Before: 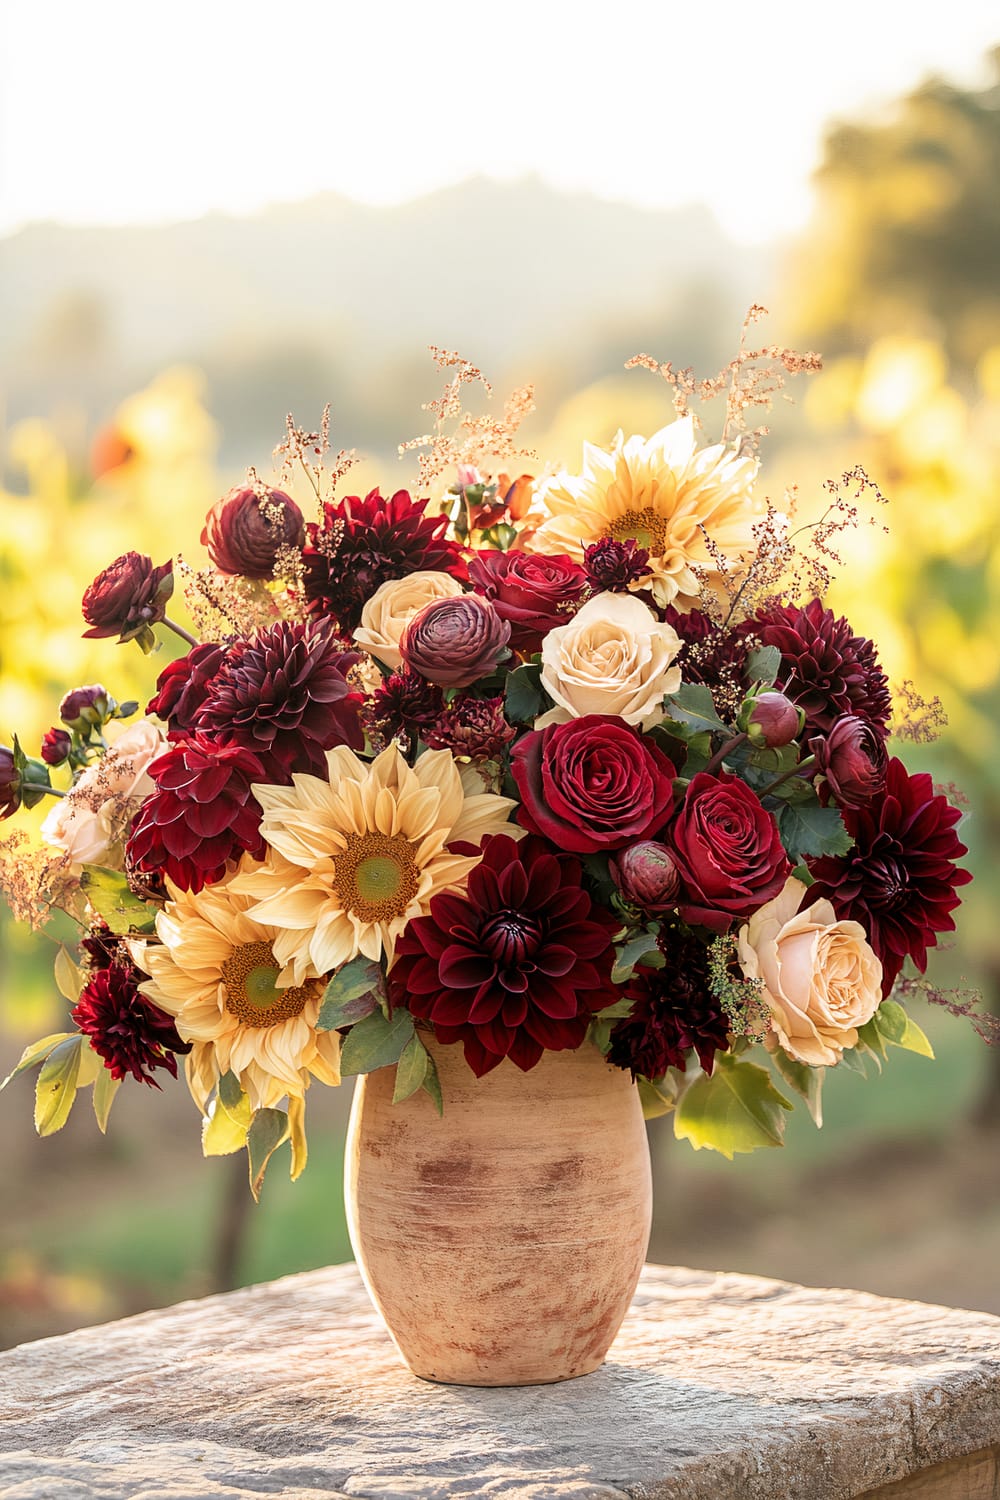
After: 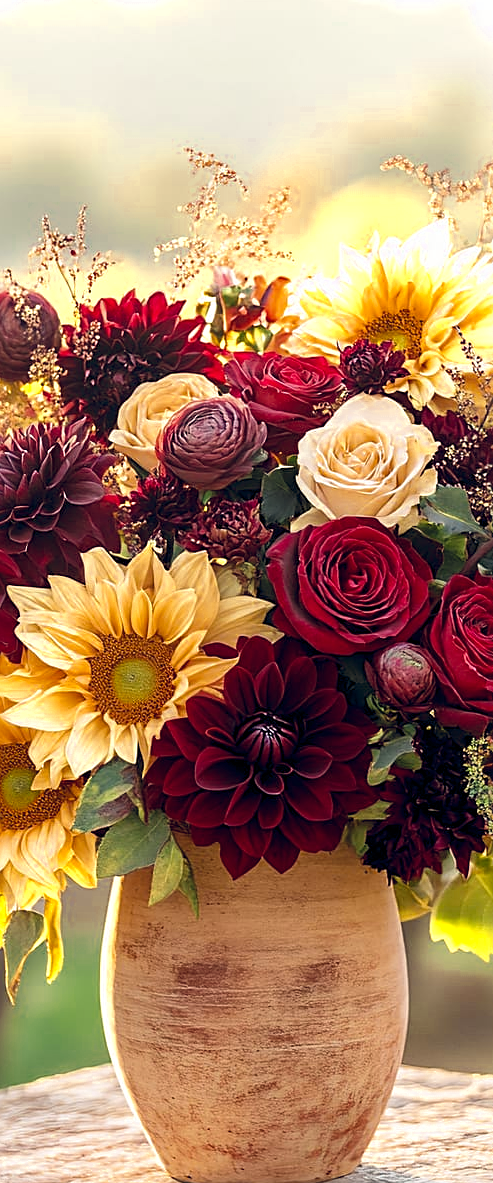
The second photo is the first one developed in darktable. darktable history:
crop and rotate: angle 0.017°, left 24.458%, top 13.198%, right 26.149%, bottom 7.888%
sharpen: on, module defaults
color zones: curves: ch0 [(0, 0.485) (0.178, 0.476) (0.261, 0.623) (0.411, 0.403) (0.708, 0.603) (0.934, 0.412)]; ch1 [(0.003, 0.485) (0.149, 0.496) (0.229, 0.584) (0.326, 0.551) (0.484, 0.262) (0.757, 0.643)]
color balance rgb: power › hue 328.85°, global offset › chroma 0.097%, global offset › hue 250.88°, perceptual saturation grading › global saturation 17.76%, global vibrance 9.299%
